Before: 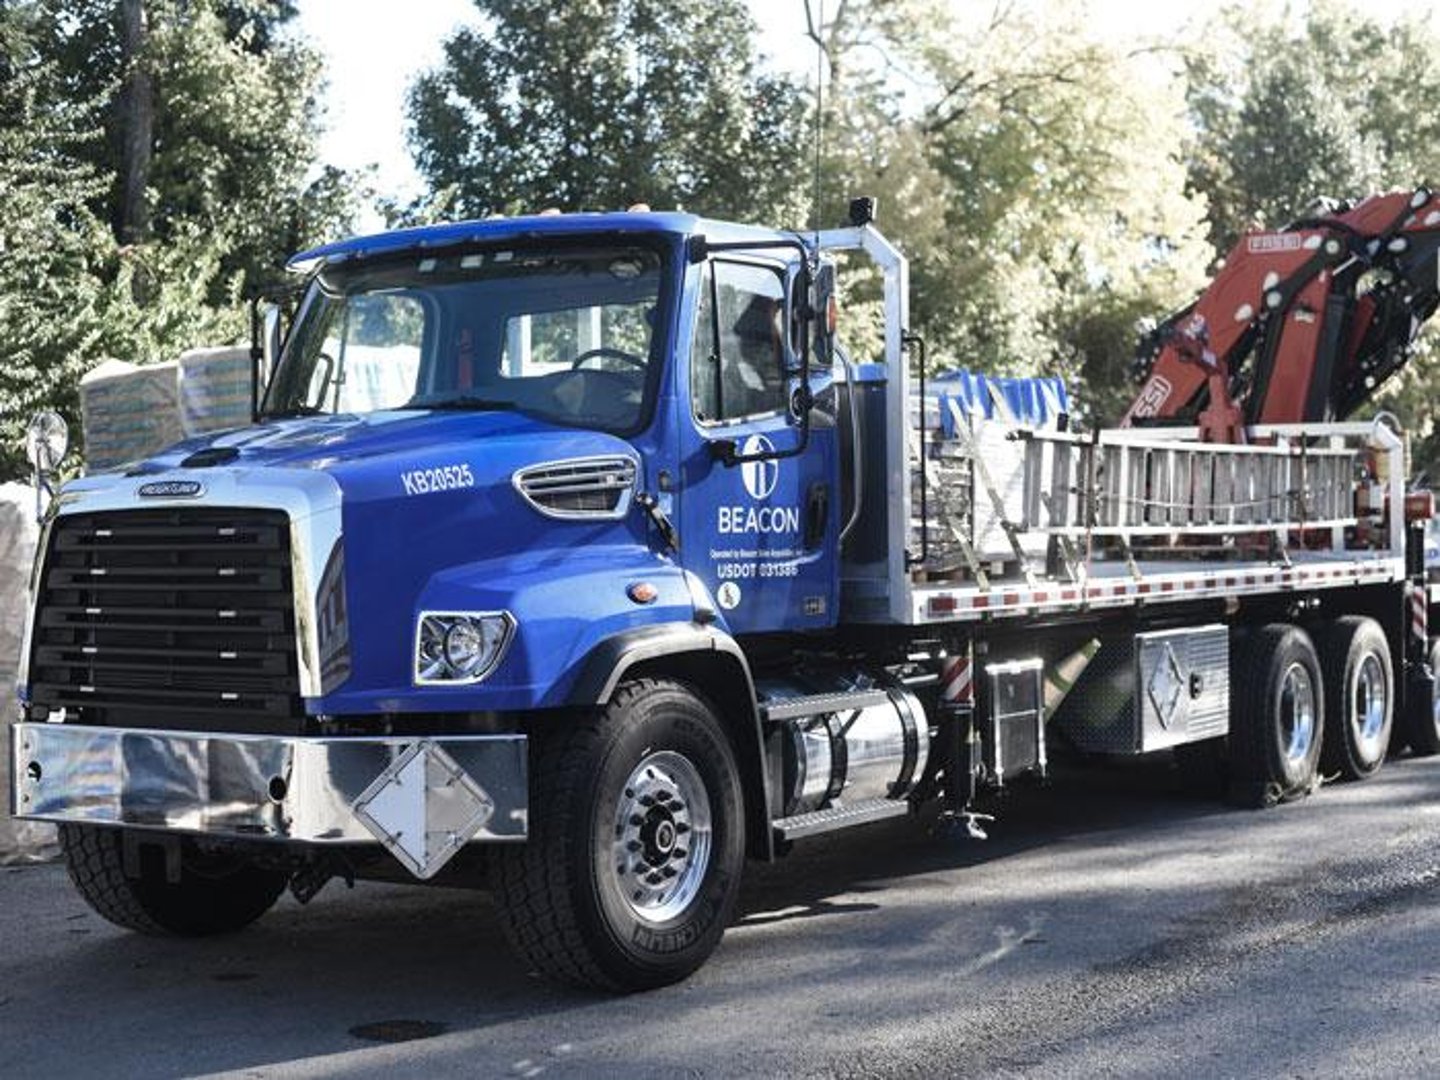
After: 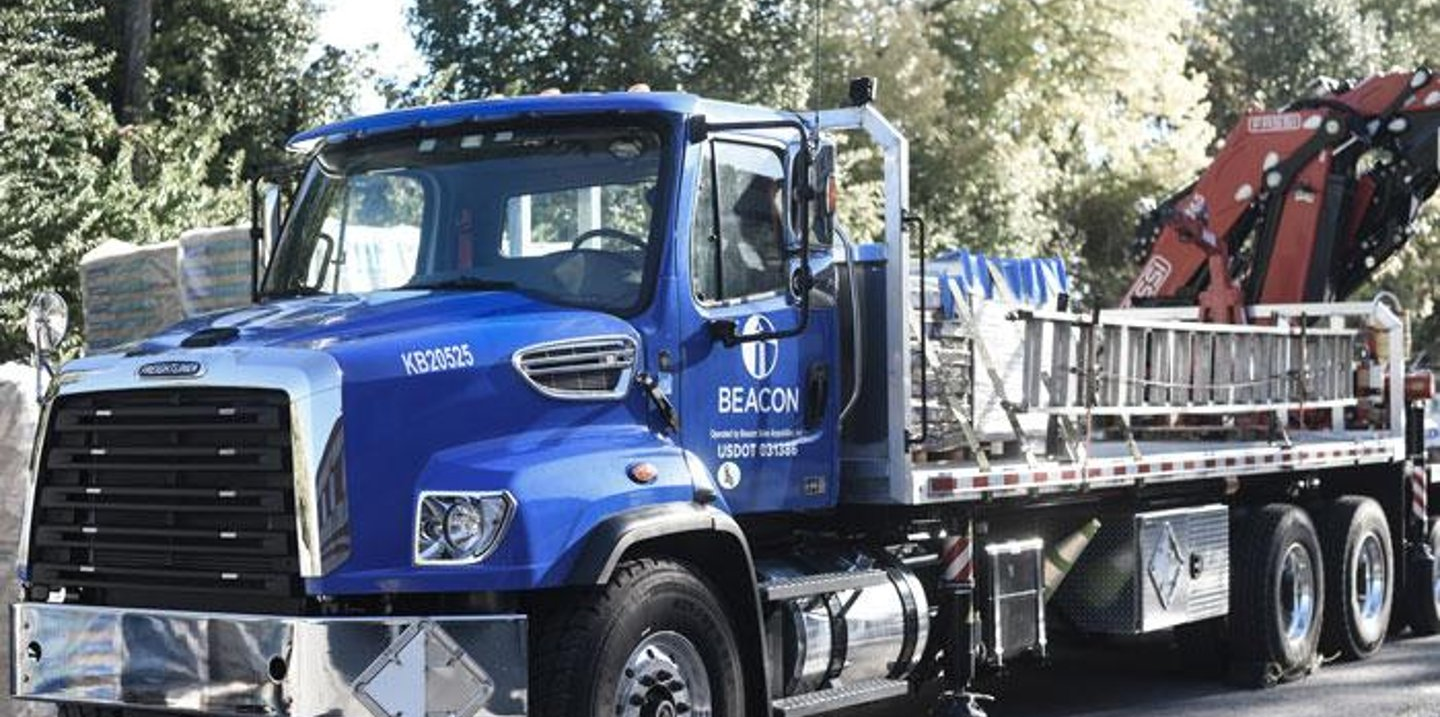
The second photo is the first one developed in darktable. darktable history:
crop: top 11.172%, bottom 22.395%
